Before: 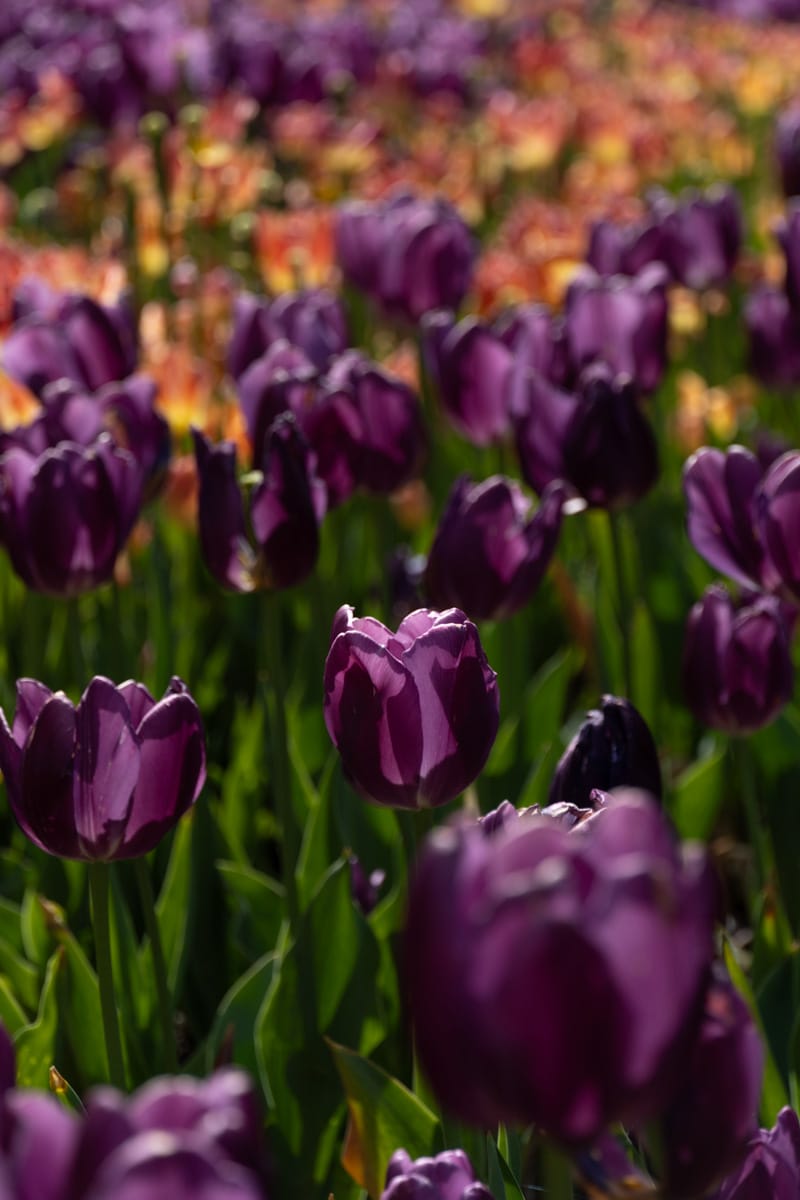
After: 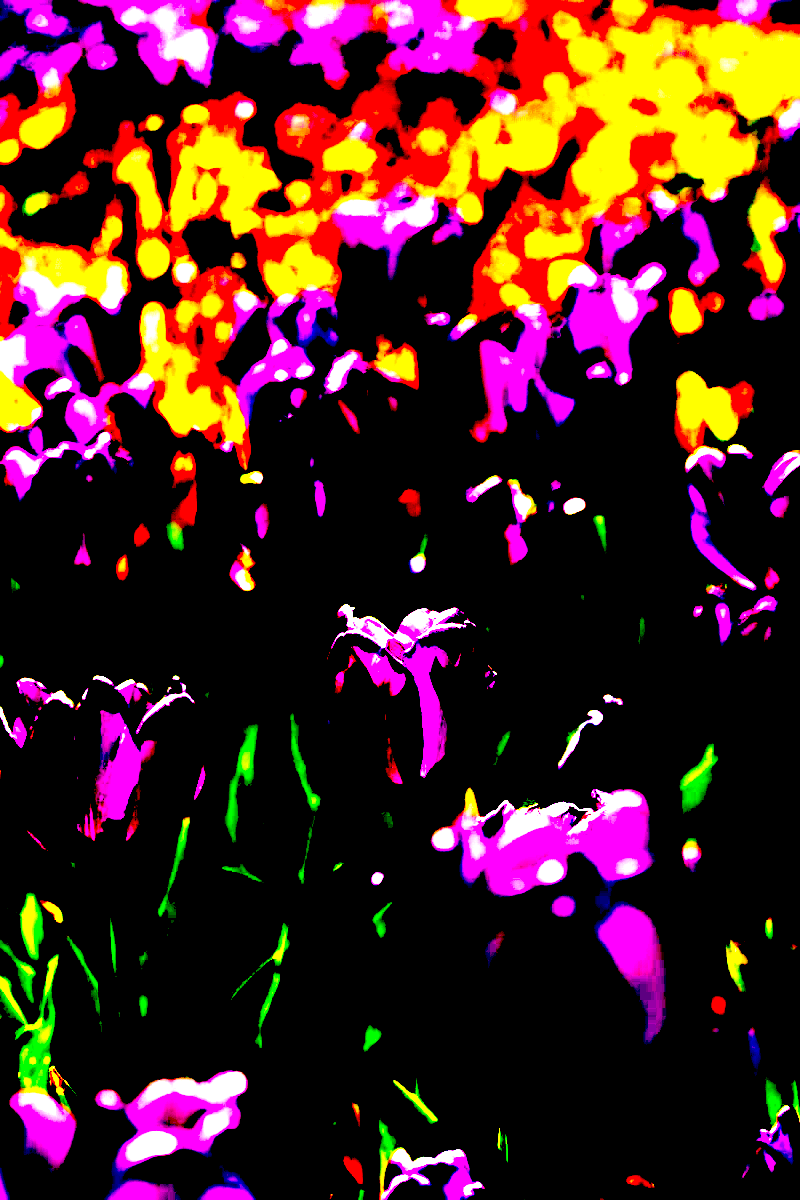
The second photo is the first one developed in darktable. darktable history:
exposure: black level correction 0.1, exposure 2.925 EV, compensate highlight preservation false
color balance rgb: shadows lift › chroma 1.001%, shadows lift › hue 216.14°, highlights gain › chroma 3.034%, highlights gain › hue 60.23°, perceptual saturation grading › global saturation 30.696%, global vibrance 20%
